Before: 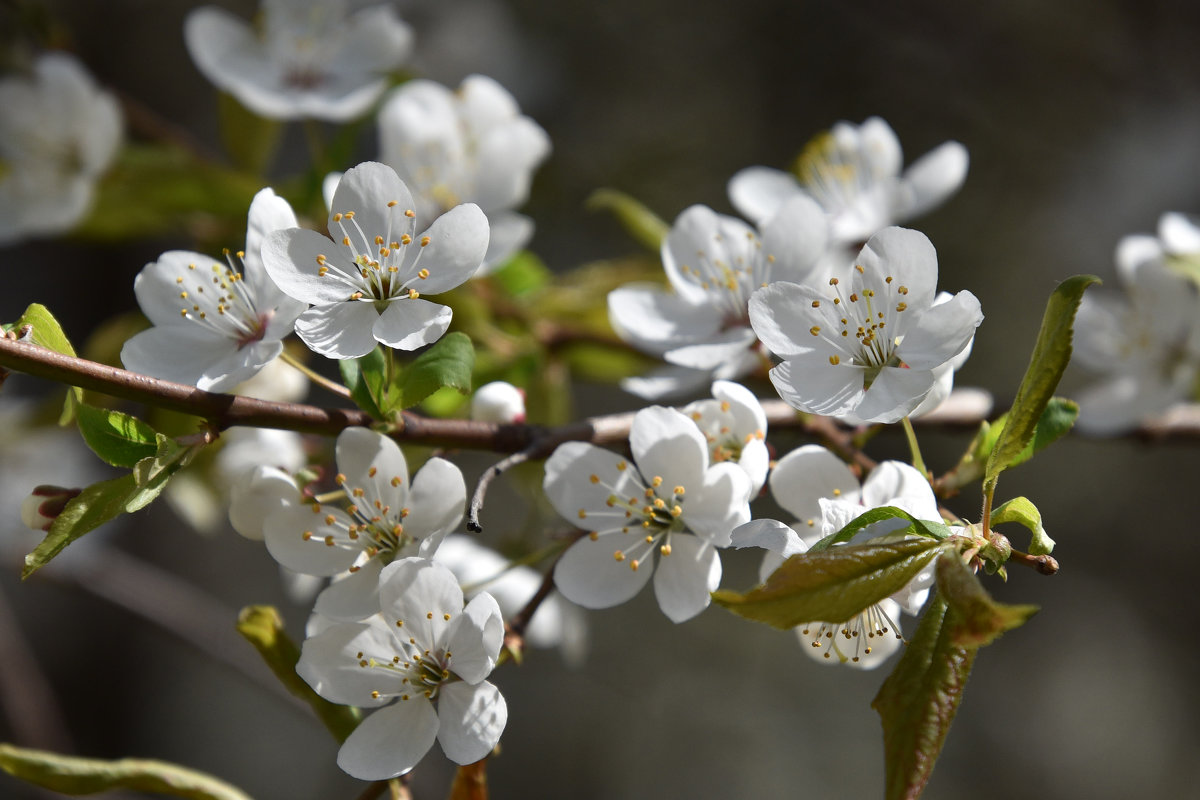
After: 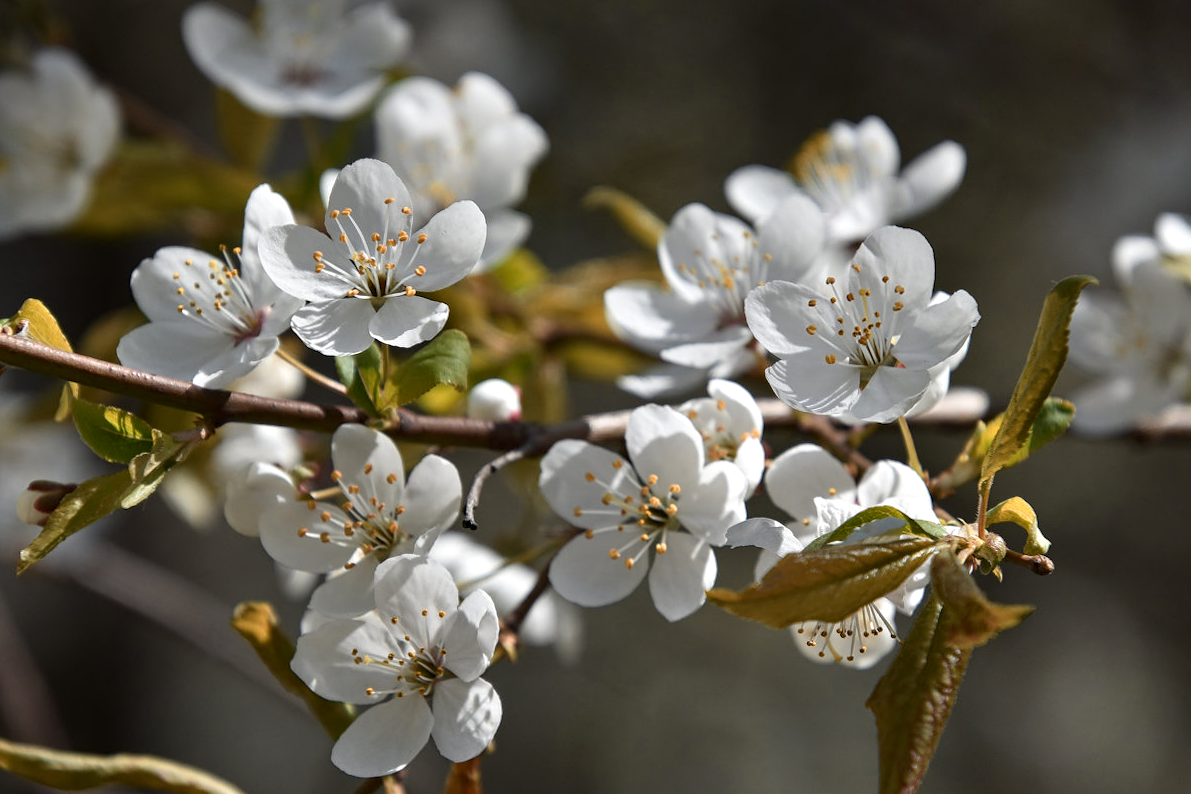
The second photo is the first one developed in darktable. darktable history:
contrast equalizer: y [[0.502, 0.505, 0.512, 0.529, 0.564, 0.588], [0.5 ×6], [0.502, 0.505, 0.512, 0.529, 0.564, 0.588], [0, 0.001, 0.001, 0.004, 0.008, 0.011], [0, 0.001, 0.001, 0.004, 0.008, 0.011]]
crop and rotate: angle -0.285°
color zones: curves: ch2 [(0, 0.5) (0.143, 0.5) (0.286, 0.416) (0.429, 0.5) (0.571, 0.5) (0.714, 0.5) (0.857, 0.5) (1, 0.5)]
